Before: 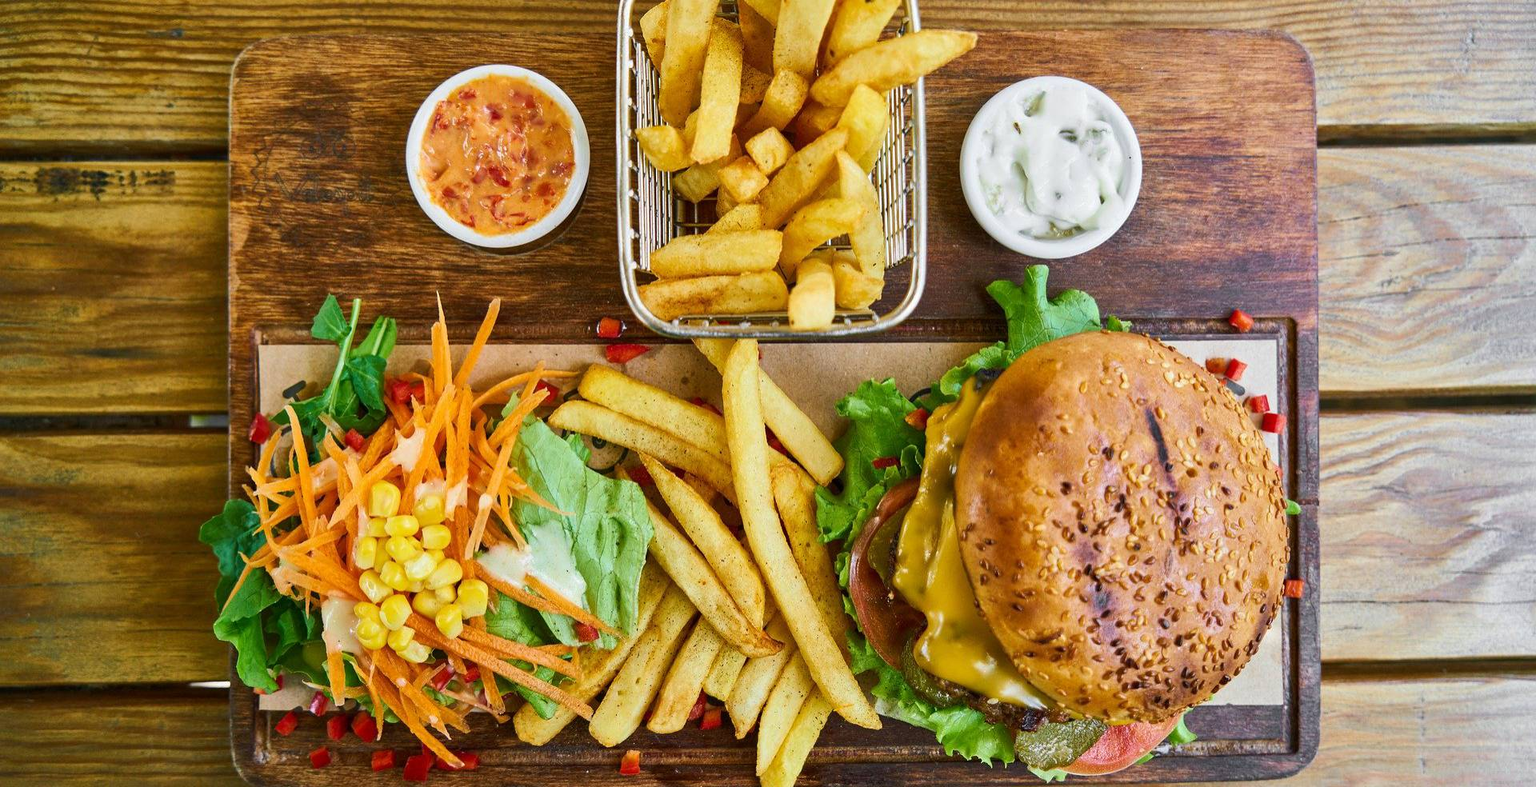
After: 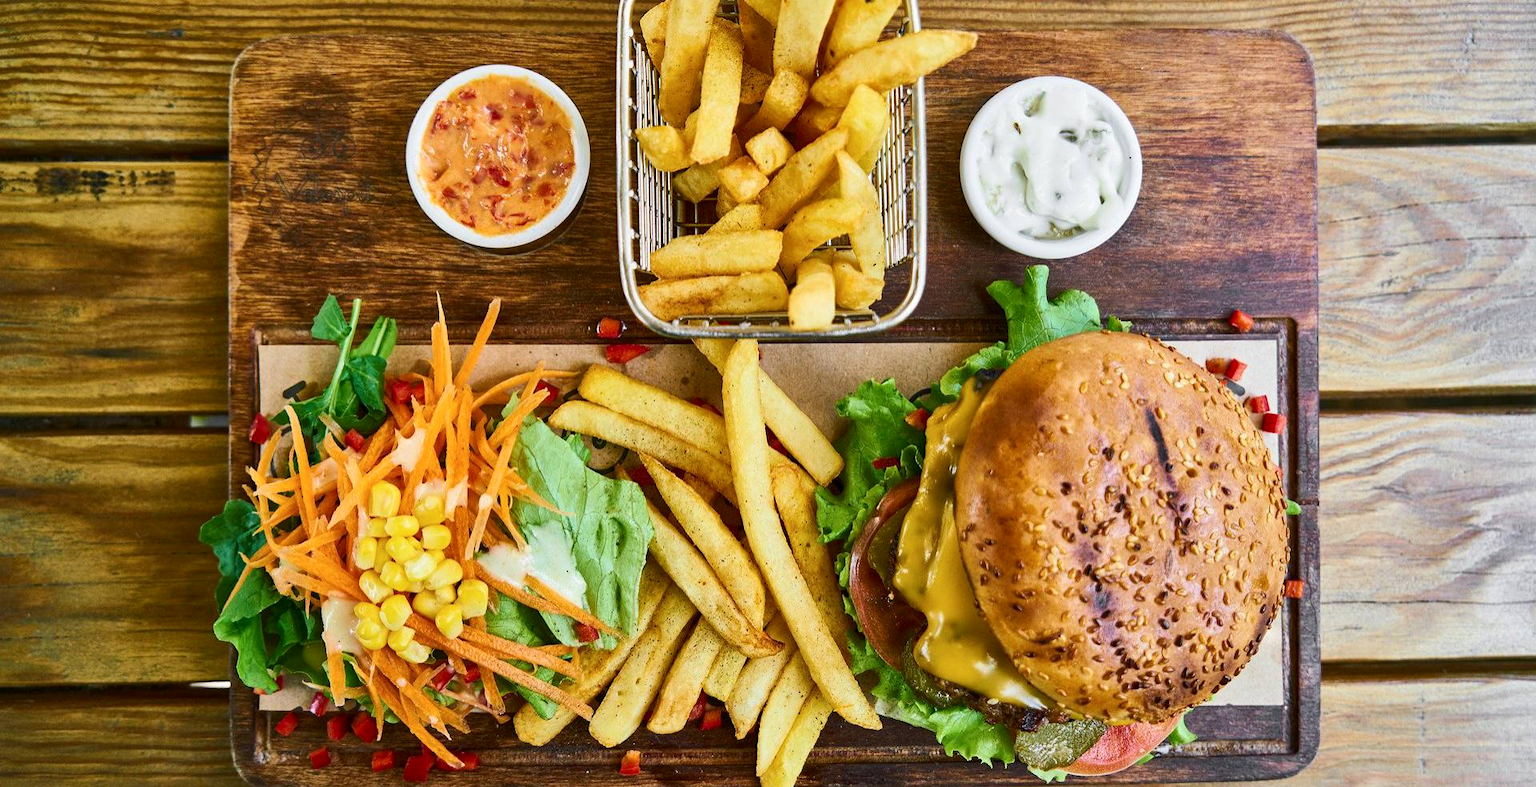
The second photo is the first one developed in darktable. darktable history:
contrast brightness saturation: contrast 0.142
shadows and highlights: shadows 31.77, highlights -31.66, soften with gaussian
